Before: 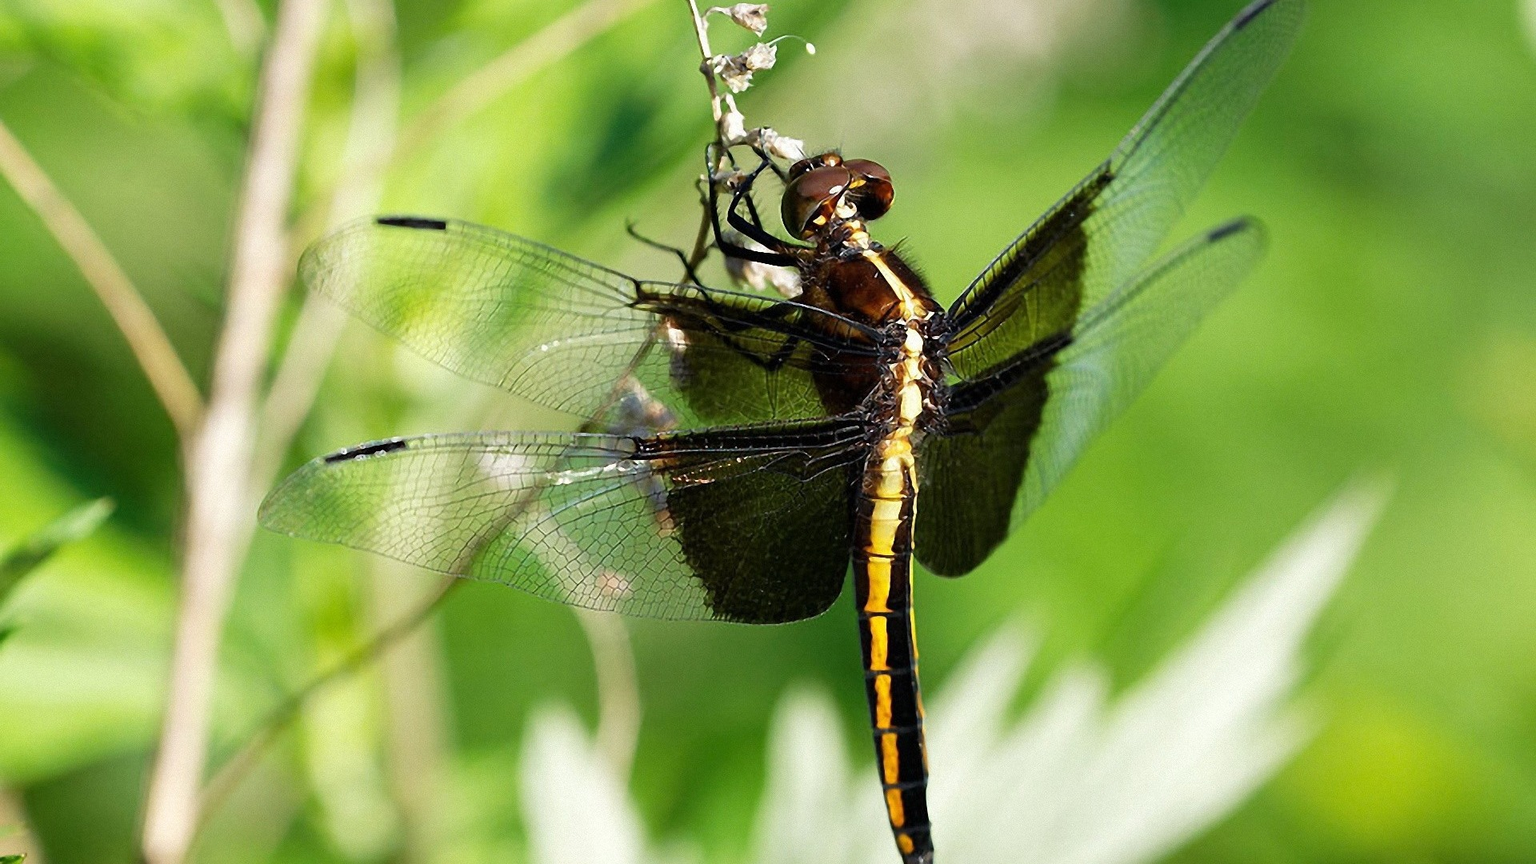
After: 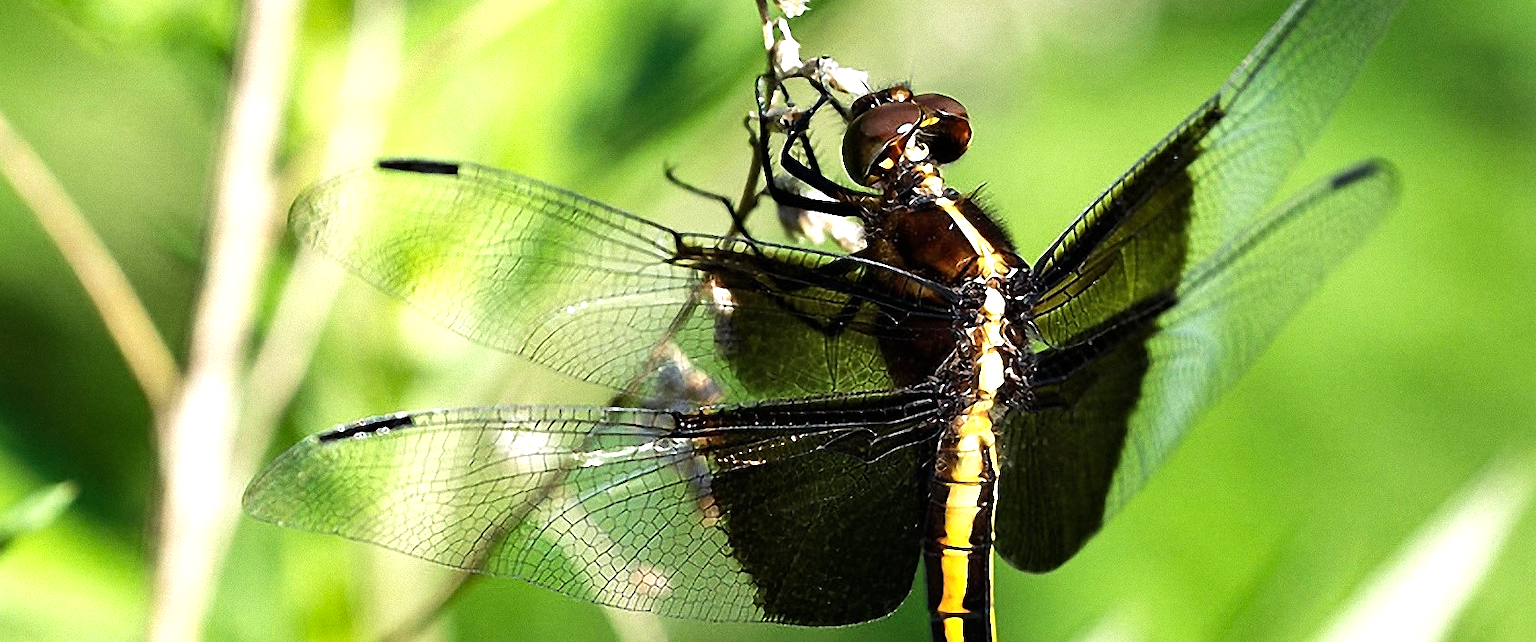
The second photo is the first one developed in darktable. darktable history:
tone equalizer: -8 EV -0.78 EV, -7 EV -0.685 EV, -6 EV -0.569 EV, -5 EV -0.388 EV, -3 EV 0.388 EV, -2 EV 0.6 EV, -1 EV 0.681 EV, +0 EV 0.76 EV, edges refinement/feathering 500, mask exposure compensation -1.57 EV, preserve details no
crop: left 3.038%, top 8.992%, right 9.679%, bottom 26.063%
sharpen: radius 1.578, amount 0.362, threshold 1.604
shadows and highlights: shadows 37.36, highlights -26.7, soften with gaussian
